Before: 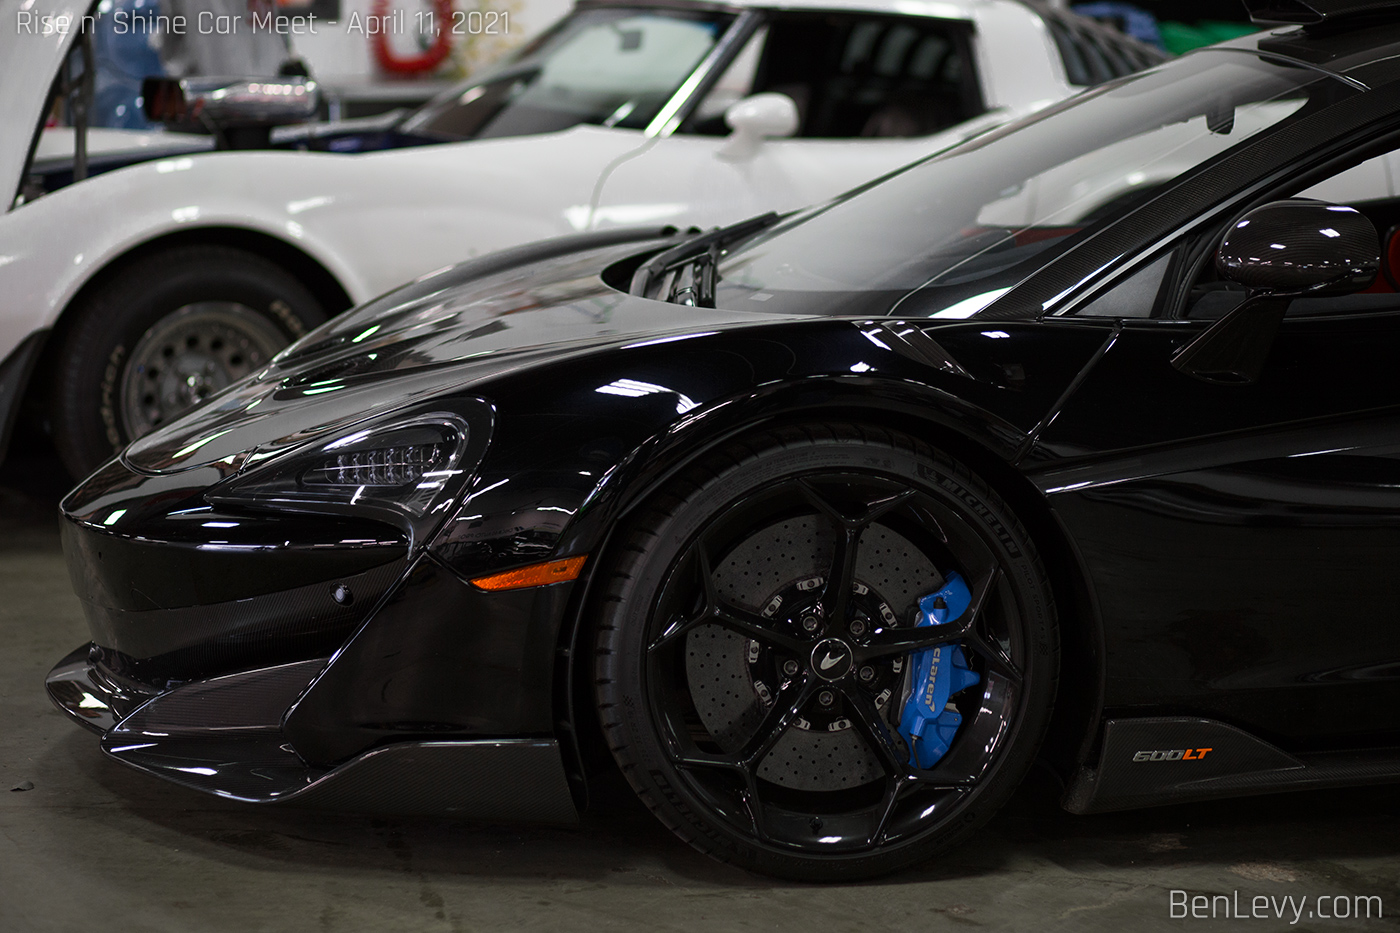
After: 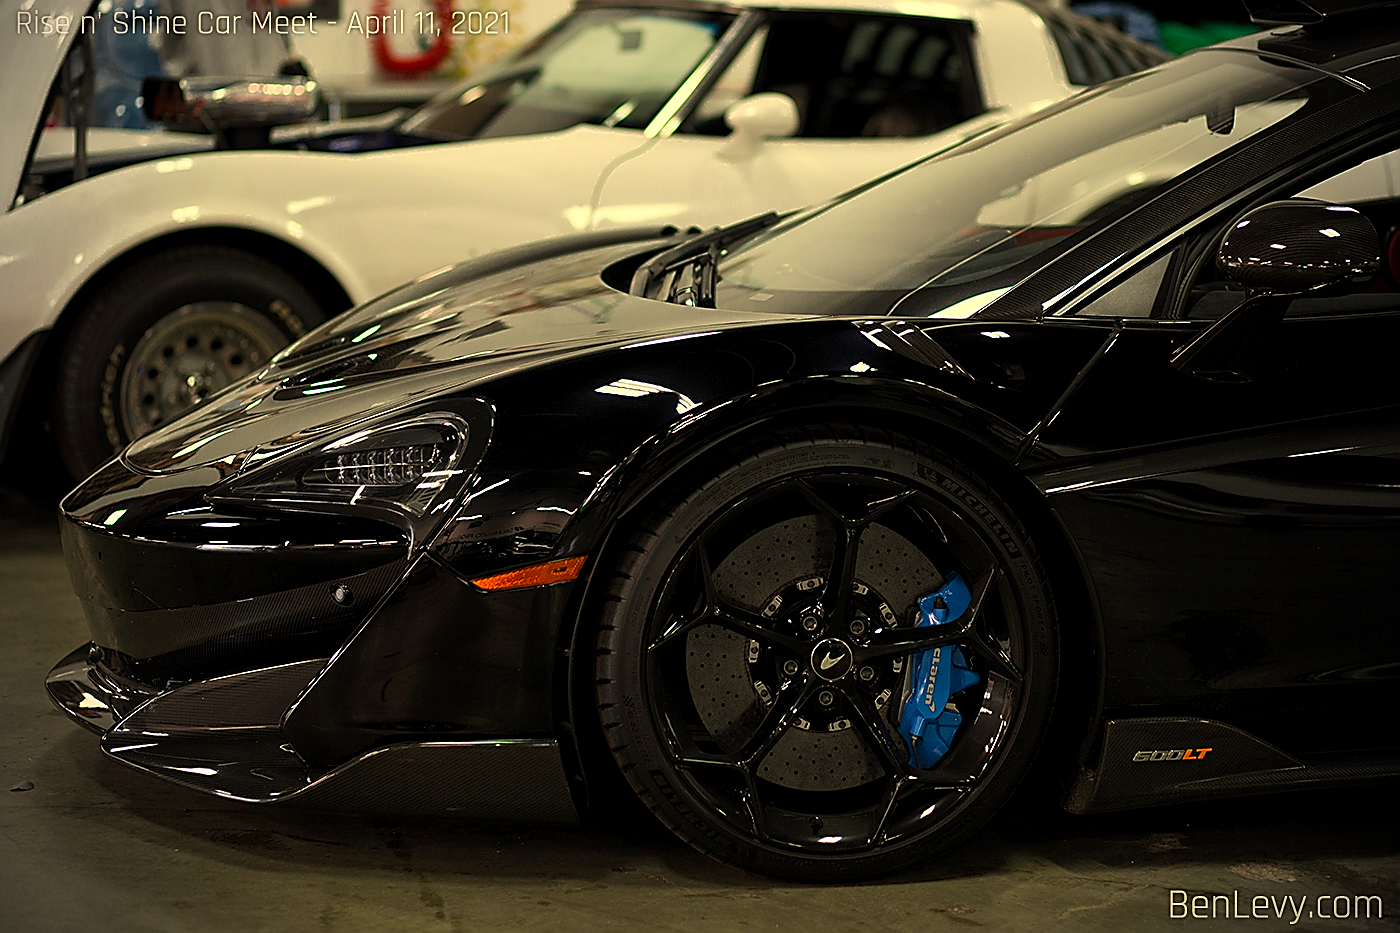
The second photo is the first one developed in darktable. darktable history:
sharpen: radius 1.4, amount 1.25, threshold 0.7
levels: levels [0.016, 0.492, 0.969]
white balance: red 1.08, blue 0.791
vignetting: on, module defaults
color balance rgb: perceptual saturation grading › global saturation 20%, global vibrance 20%
